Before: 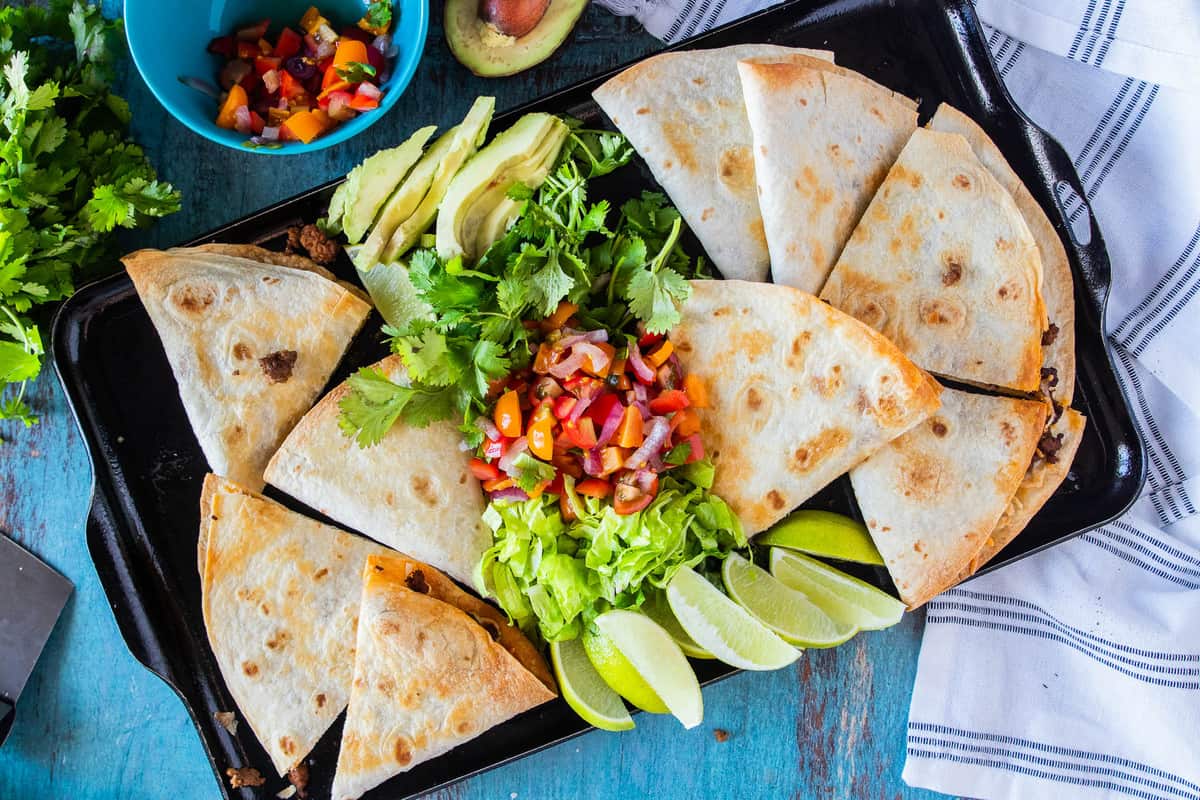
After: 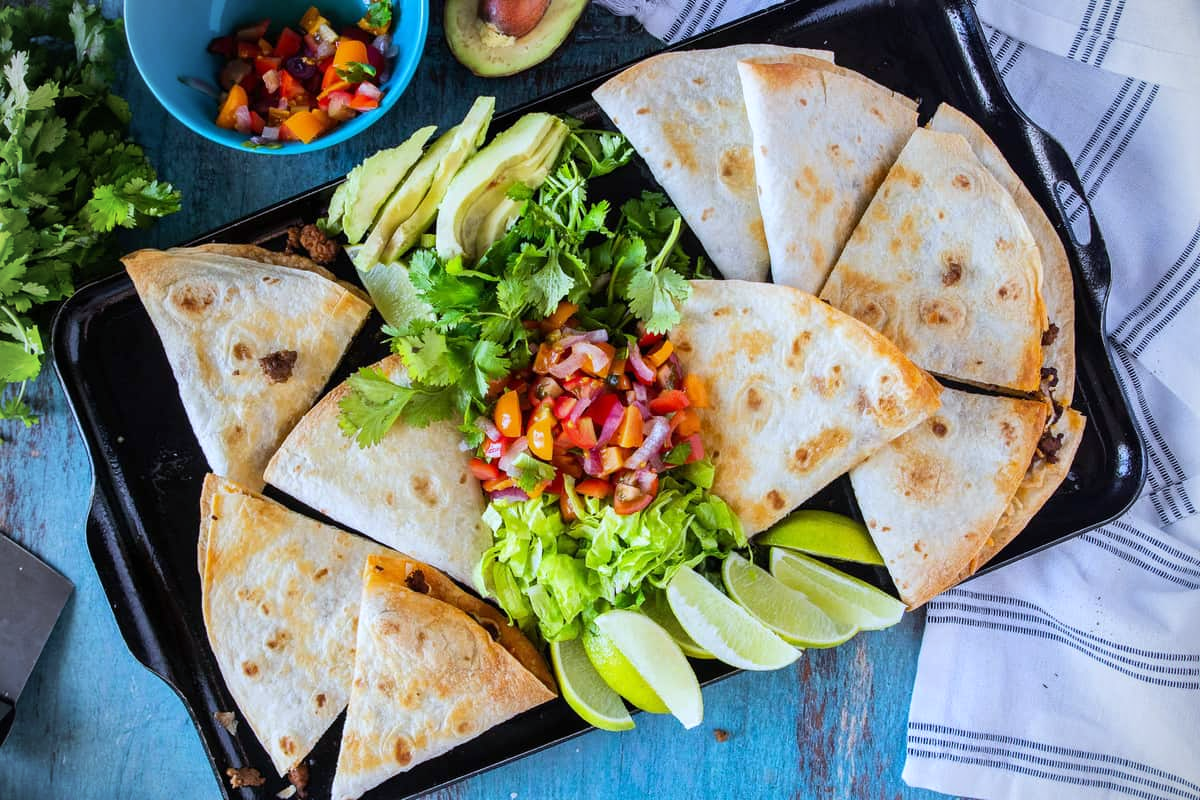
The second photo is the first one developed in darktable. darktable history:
white balance: red 0.954, blue 1.079
vignetting: on, module defaults
